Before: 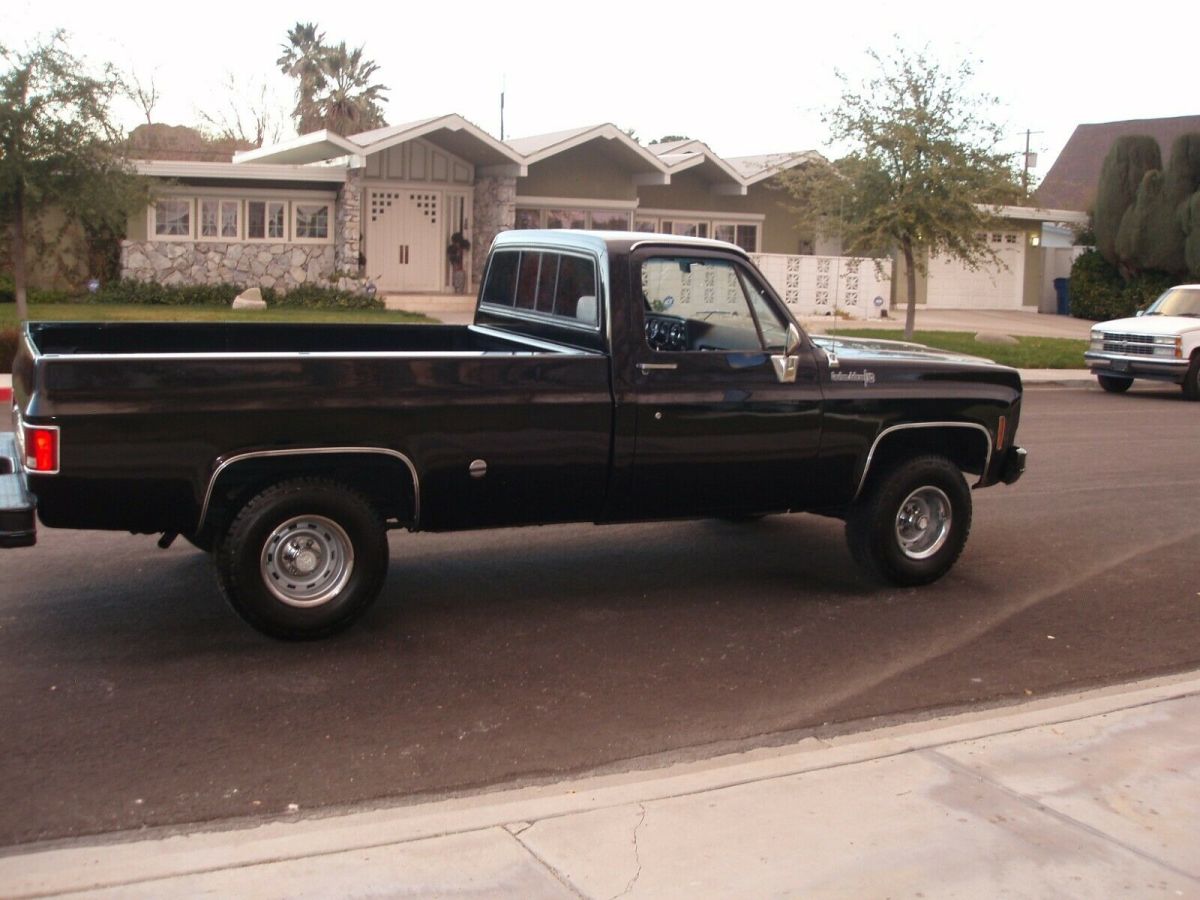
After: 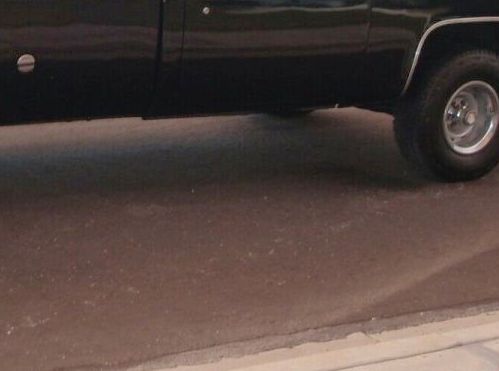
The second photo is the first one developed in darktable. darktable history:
crop: left 37.68%, top 45.059%, right 20.684%, bottom 13.707%
shadows and highlights: on, module defaults
